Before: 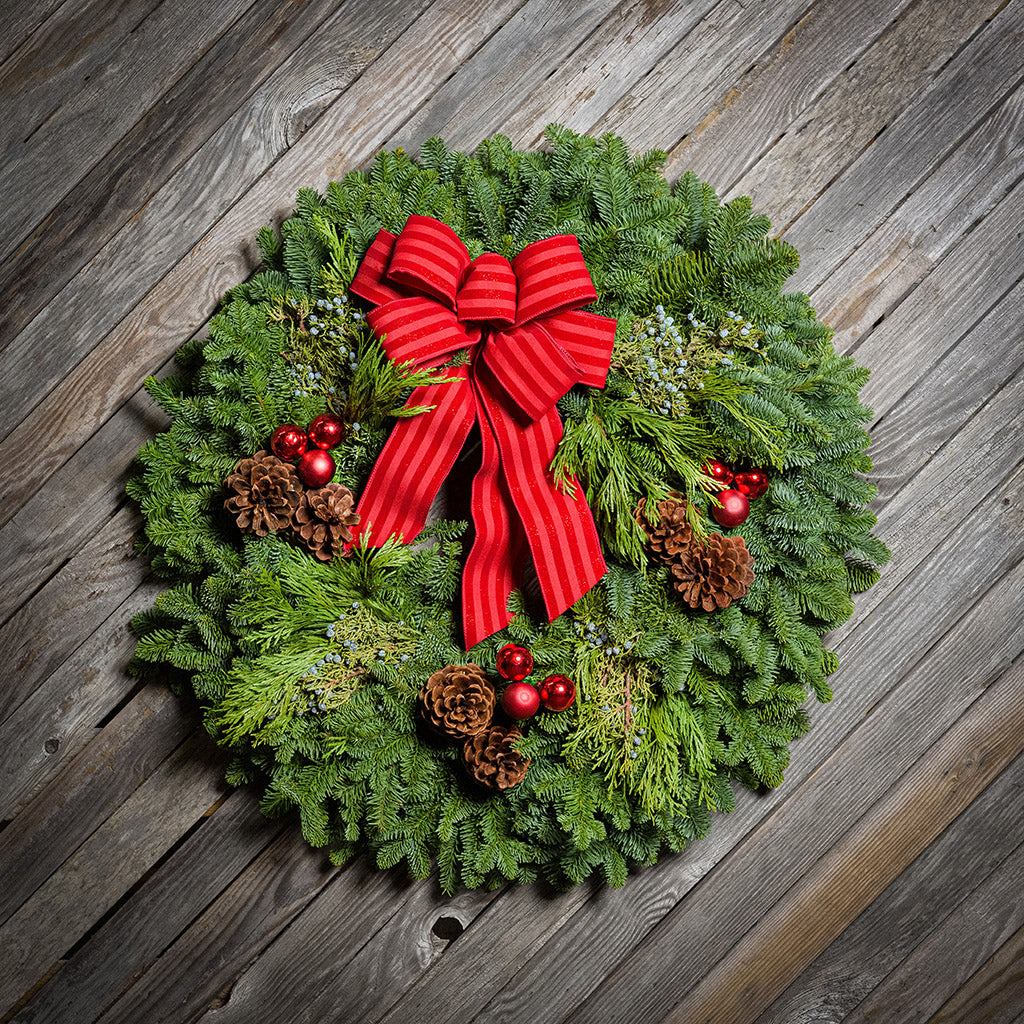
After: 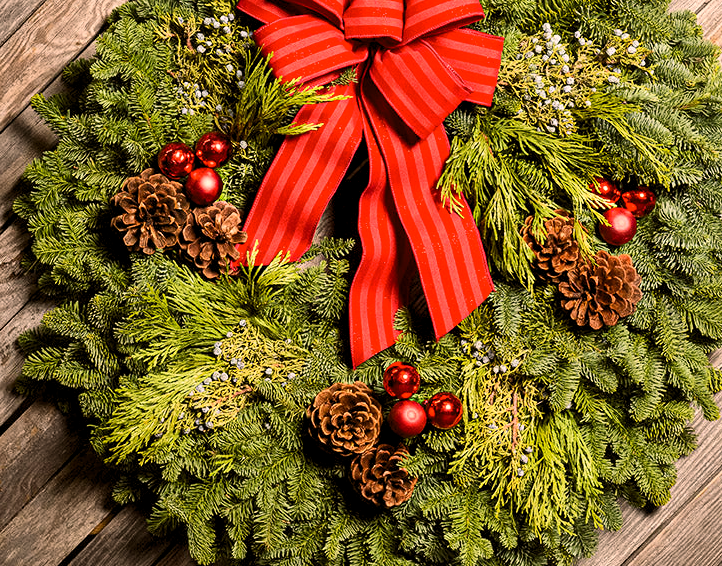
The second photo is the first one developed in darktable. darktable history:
contrast brightness saturation: contrast 0.24, brightness 0.09
crop: left 11.123%, top 27.61%, right 18.3%, bottom 17.034%
color balance rgb: shadows lift › luminance -5%, shadows lift › chroma 1.1%, shadows lift › hue 219°, power › luminance 10%, power › chroma 2.83%, power › hue 60°, highlights gain › chroma 4.52%, highlights gain › hue 33.33°, saturation formula JzAzBz (2021)
levels: levels [0.031, 0.5, 0.969]
